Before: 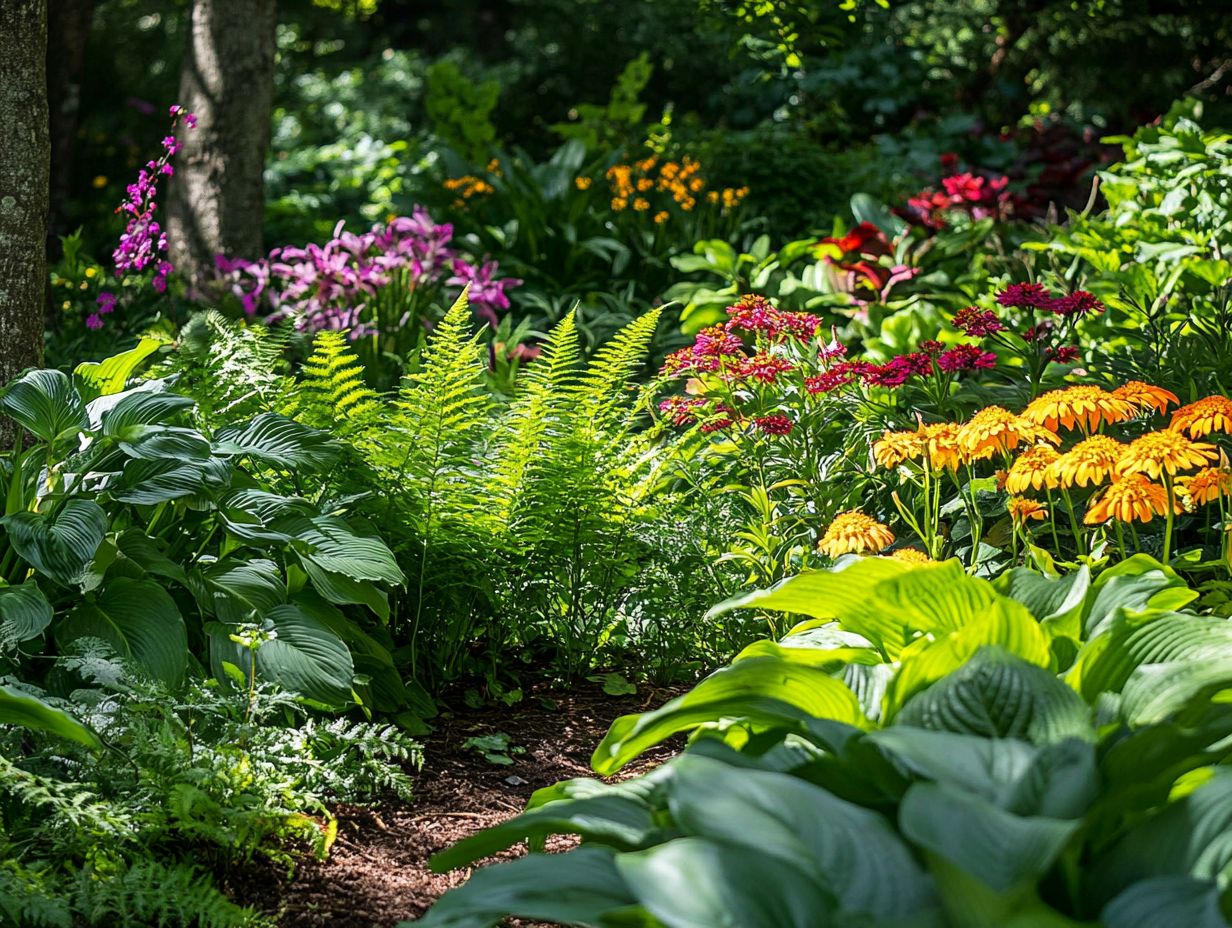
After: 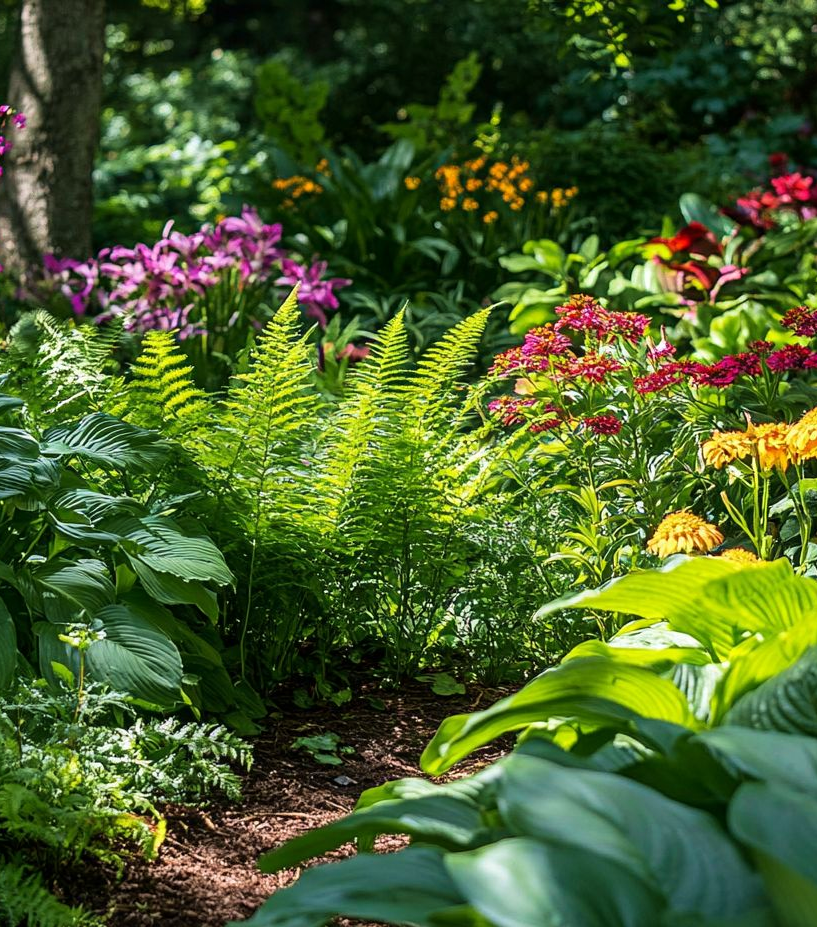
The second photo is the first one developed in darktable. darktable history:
crop and rotate: left 13.9%, right 19.748%
velvia: on, module defaults
